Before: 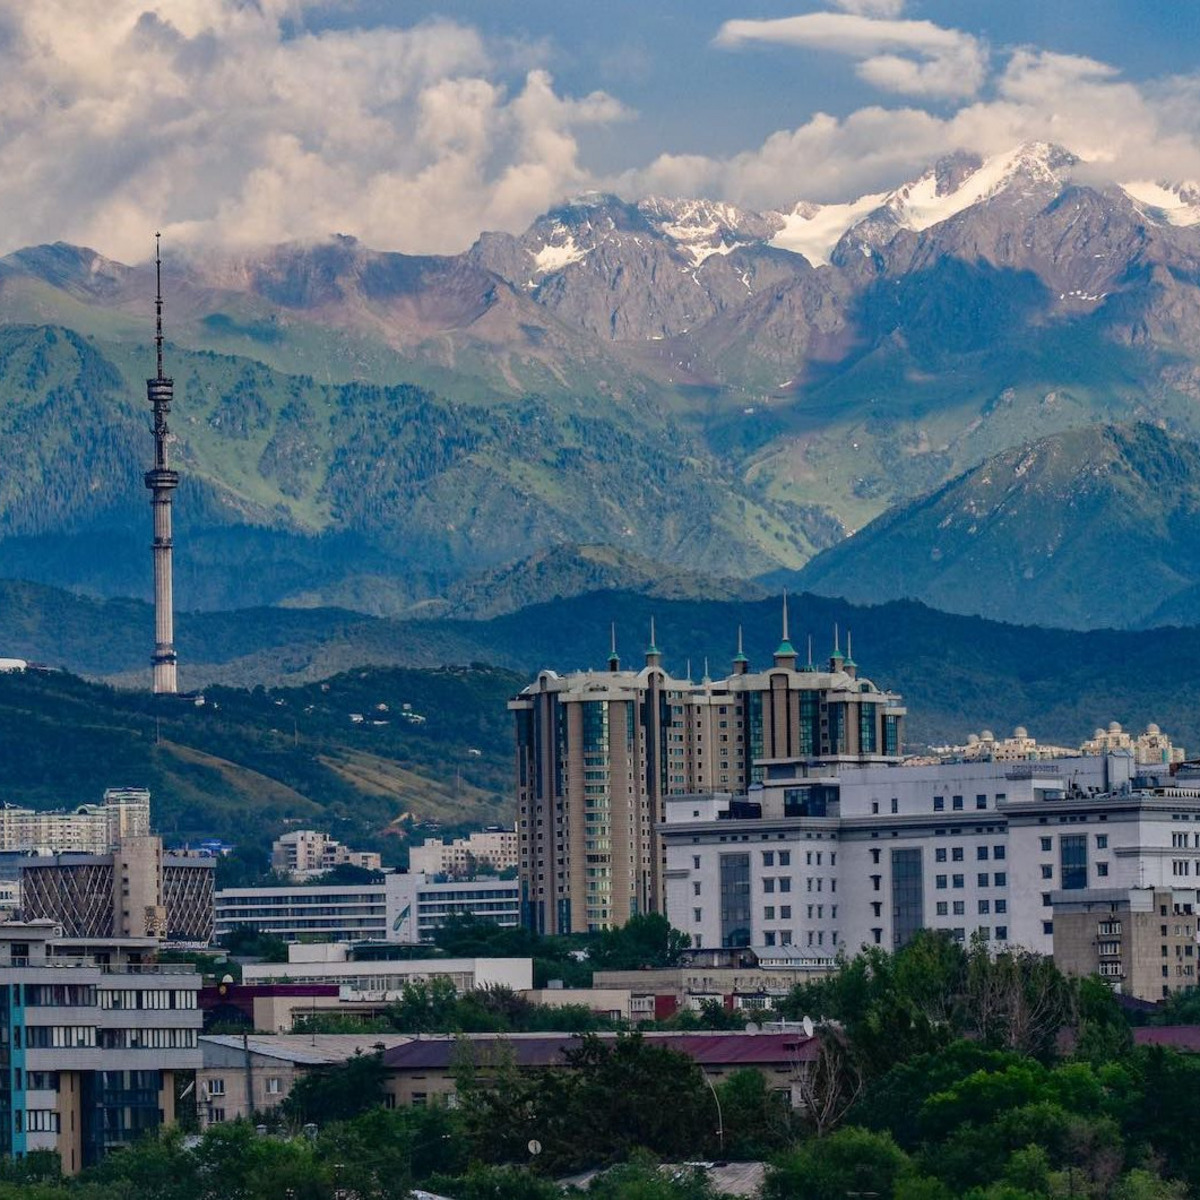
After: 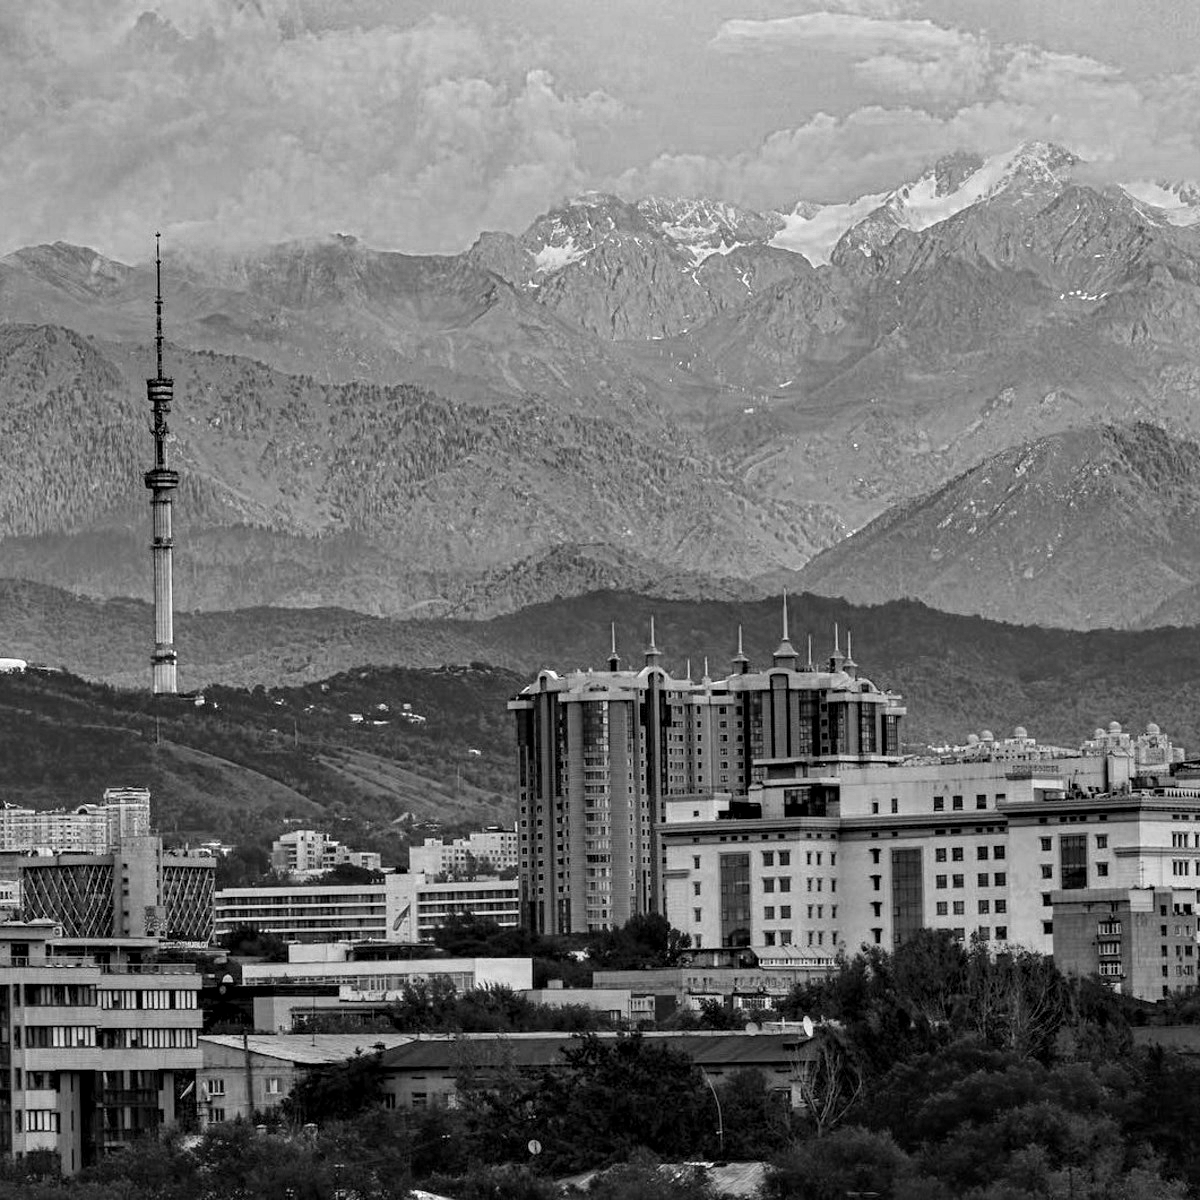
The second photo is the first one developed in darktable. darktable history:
contrast brightness saturation: saturation -0.064
exposure: exposure 0.028 EV, compensate highlight preservation false
color zones: curves: ch0 [(0.287, 0.048) (0.493, 0.484) (0.737, 0.816)]; ch1 [(0, 0) (0.143, 0) (0.286, 0) (0.429, 0) (0.571, 0) (0.714, 0) (0.857, 0)]
contrast equalizer: y [[0.609, 0.611, 0.615, 0.613, 0.607, 0.603], [0.504, 0.498, 0.496, 0.499, 0.506, 0.516], [0 ×6], [0 ×6], [0 ×6]], mix 0.605
